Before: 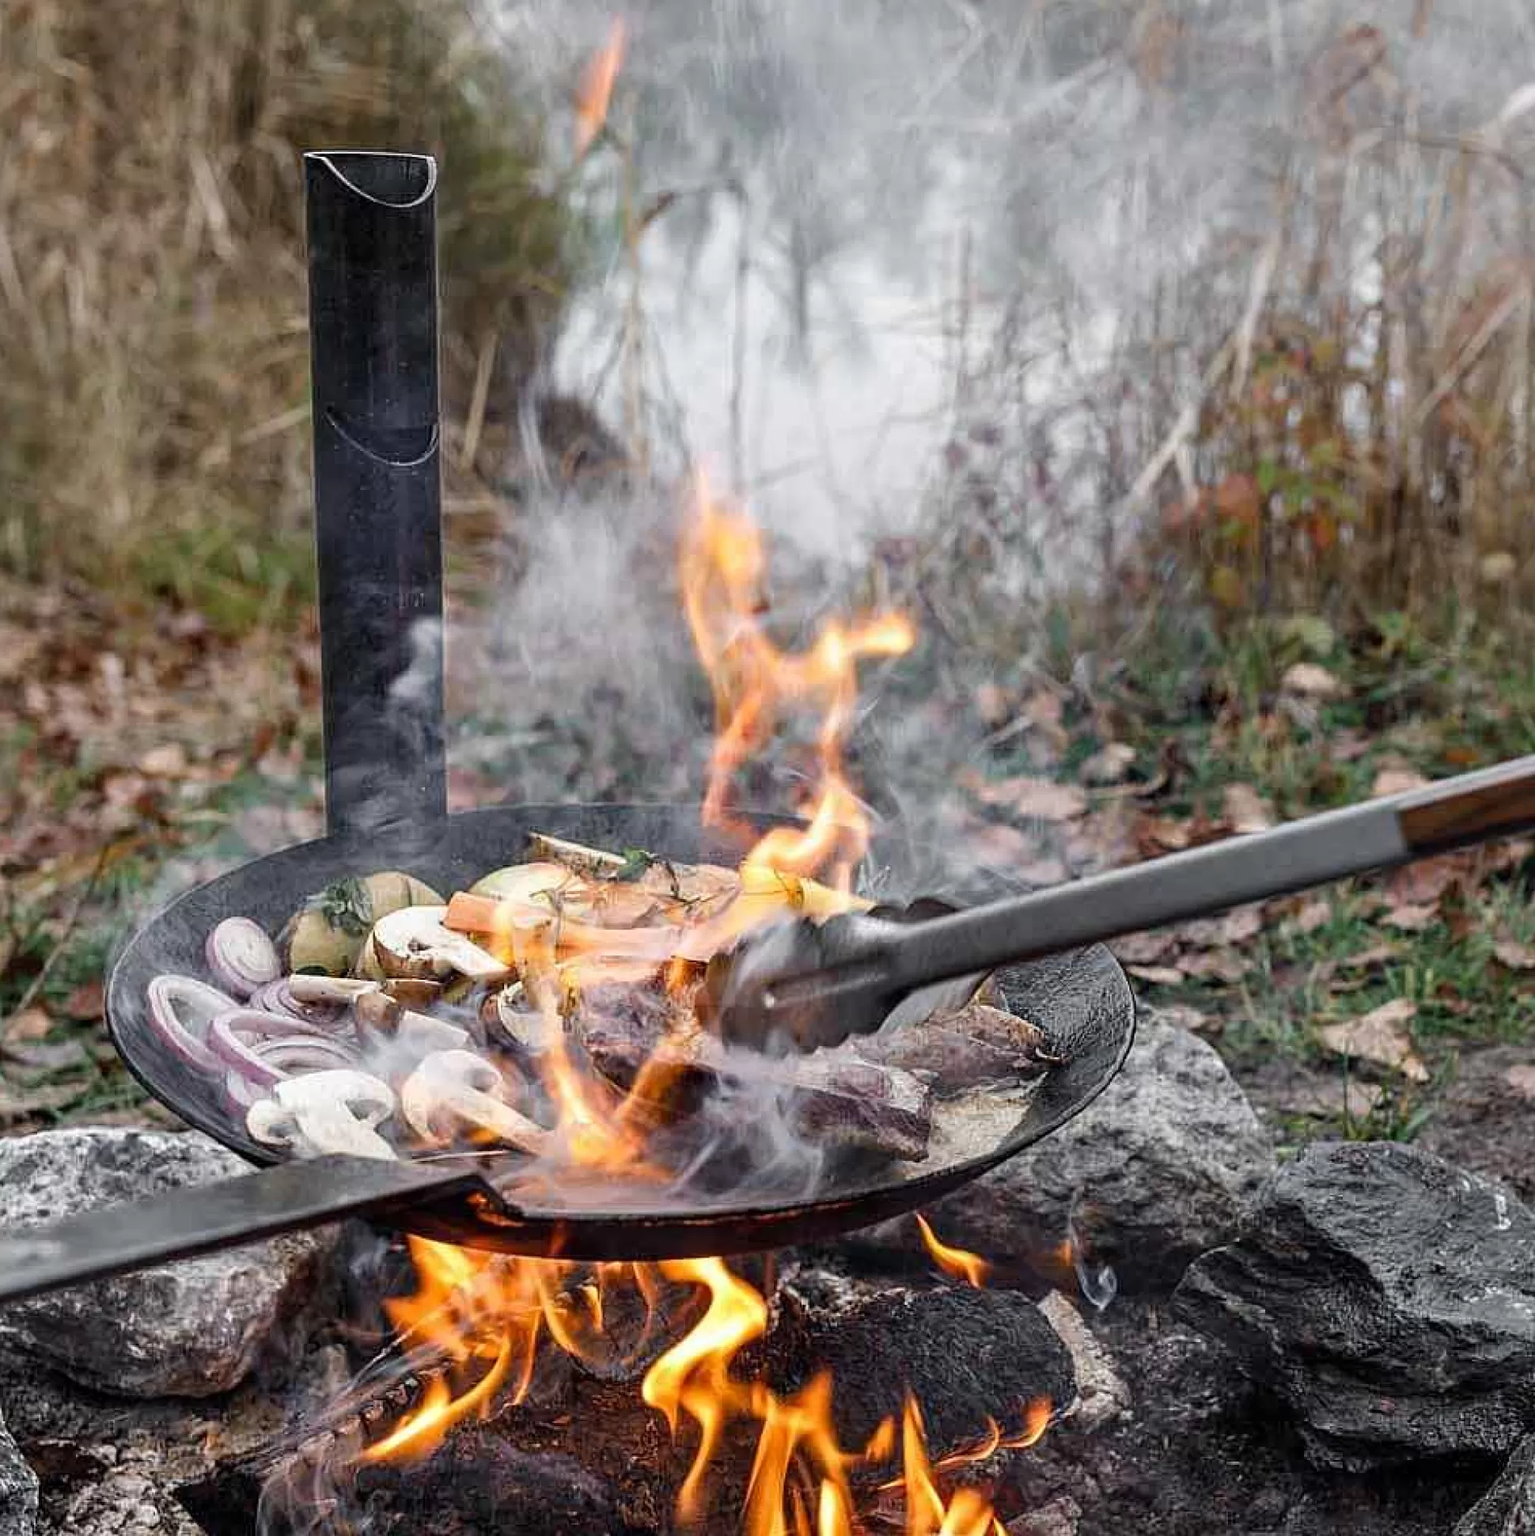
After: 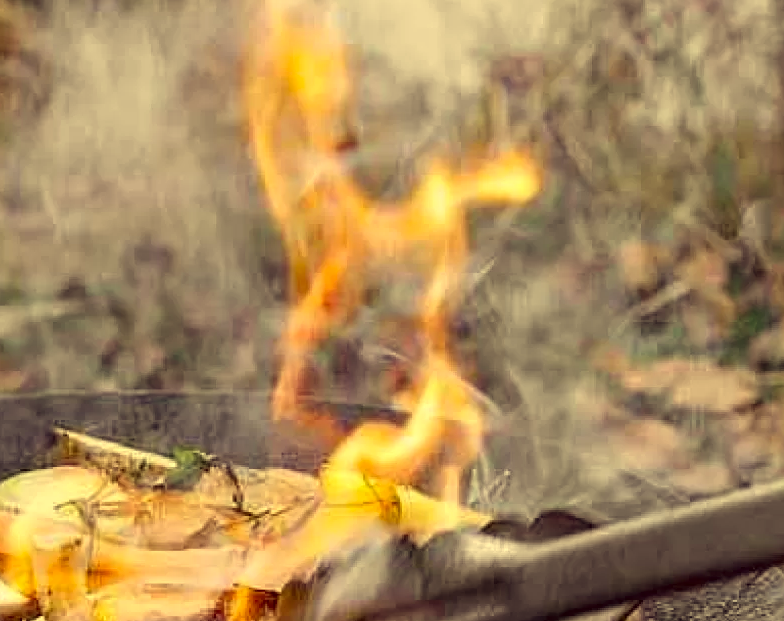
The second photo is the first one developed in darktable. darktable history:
crop: left 31.751%, top 32.172%, right 27.8%, bottom 35.83%
exposure: black level correction 0.001, compensate highlight preservation false
color correction: highlights a* -0.482, highlights b* 40, shadows a* 9.8, shadows b* -0.161
